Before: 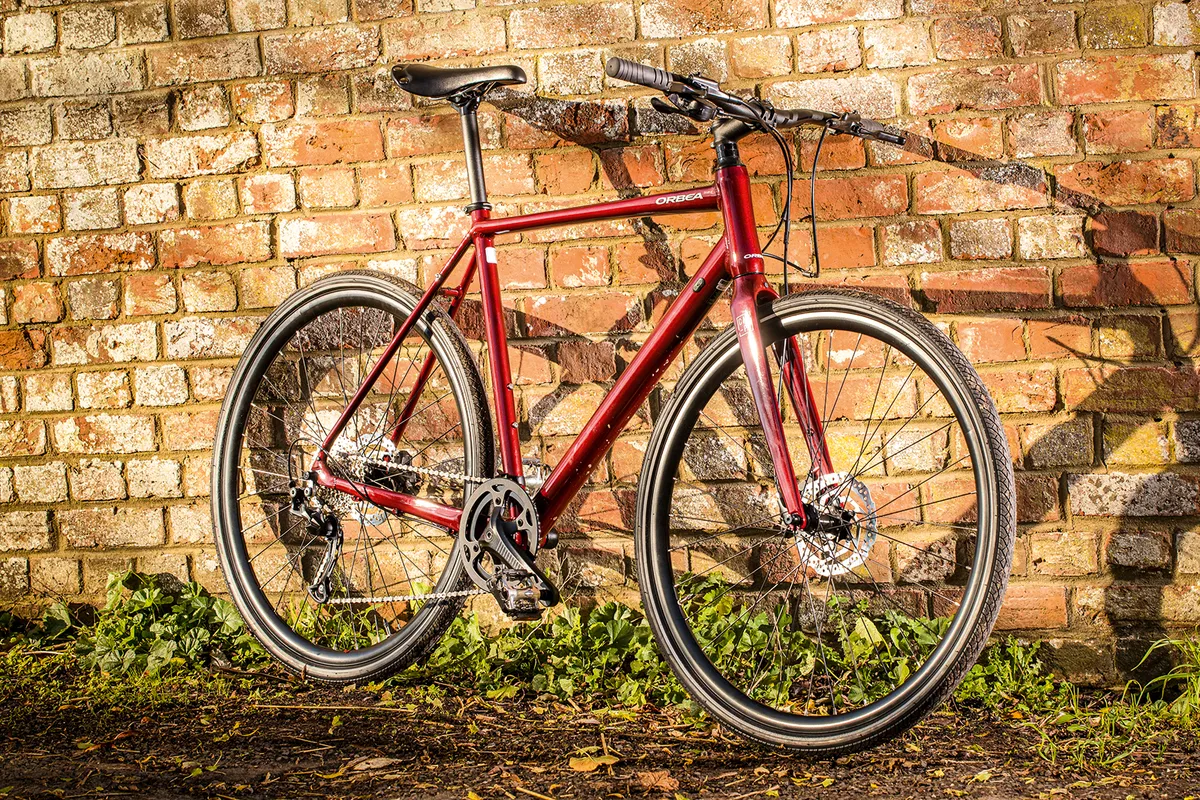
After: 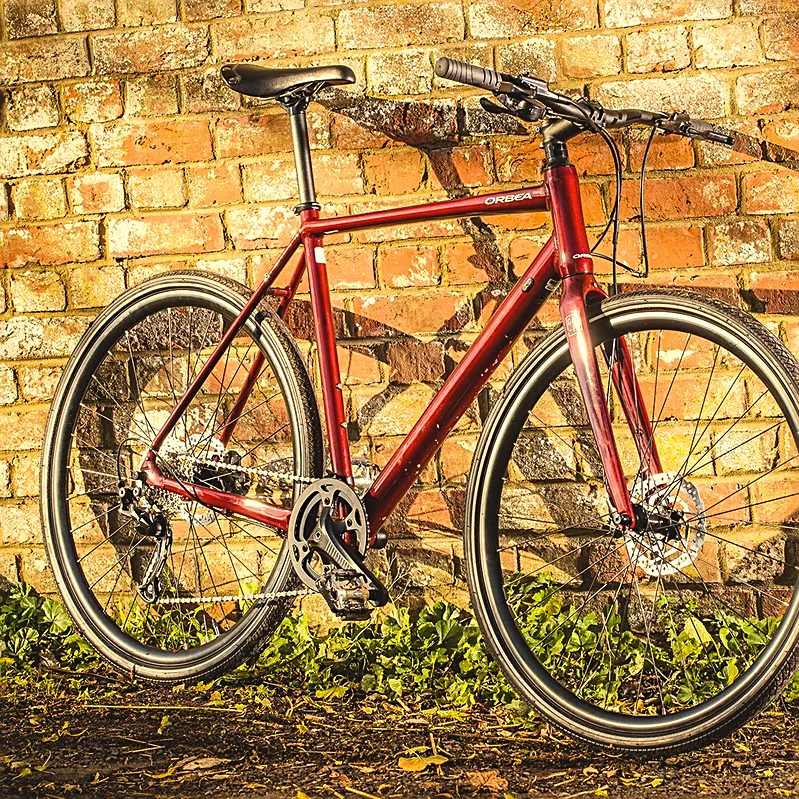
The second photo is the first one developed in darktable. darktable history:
exposure: black level correction -0.008, exposure 0.07 EV, compensate highlight preservation false
color correction: highlights a* 1.33, highlights b* 18.19
crop and rotate: left 14.298%, right 19.099%
tone equalizer: smoothing diameter 24.85%, edges refinement/feathering 14.89, preserve details guided filter
sharpen: amount 0.494
